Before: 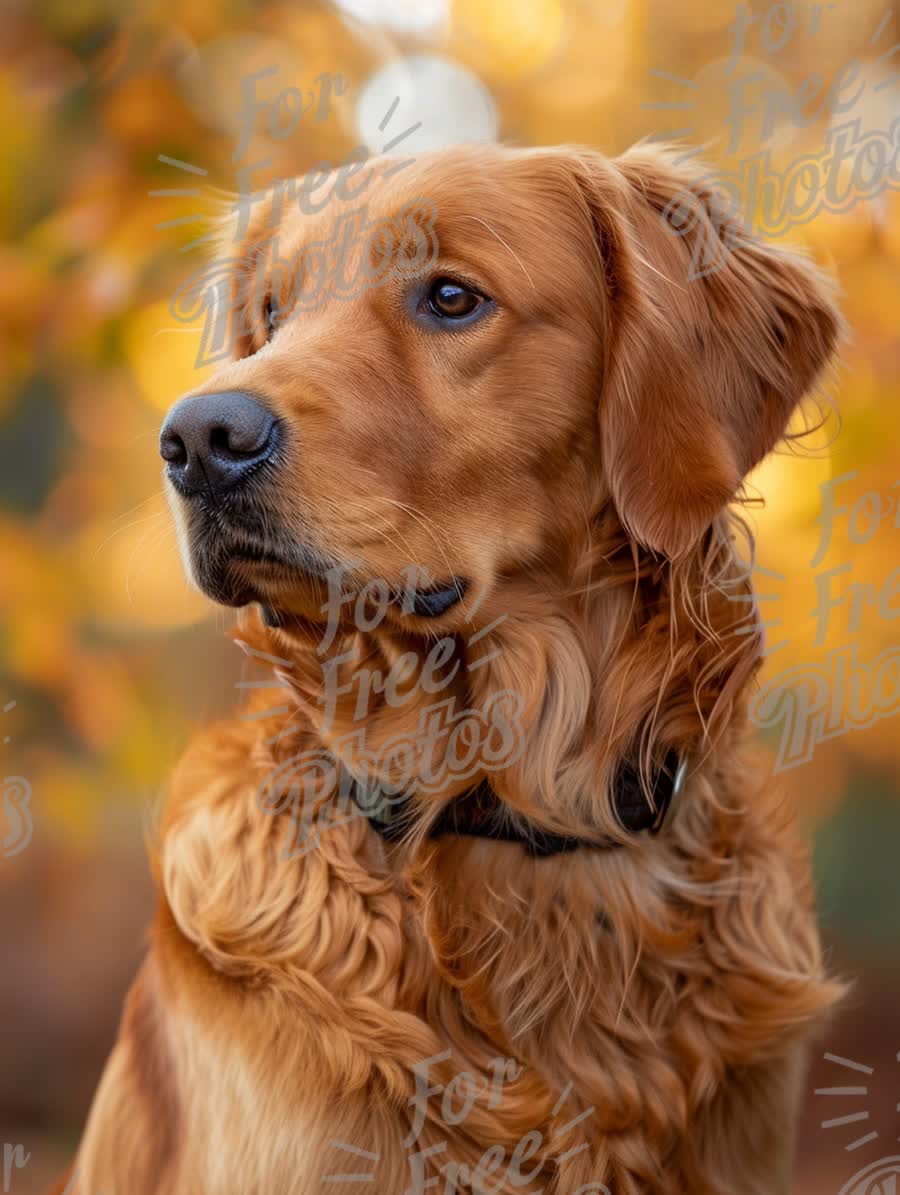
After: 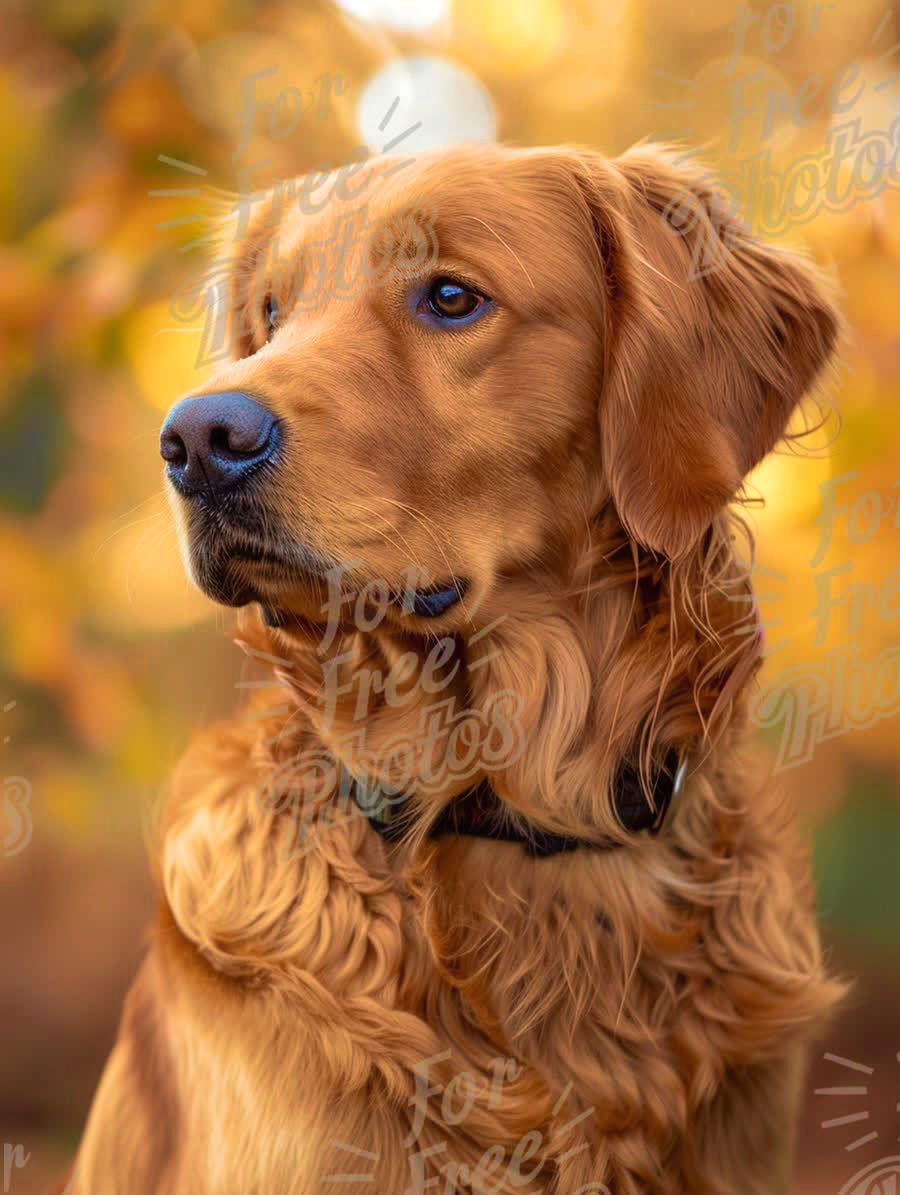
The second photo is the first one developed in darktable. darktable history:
exposure: black level correction 0, exposure 0.199 EV, compensate highlight preservation false
contrast equalizer: y [[0.5, 0.5, 0.501, 0.63, 0.504, 0.5], [0.5 ×6], [0.5 ×6], [0 ×6], [0 ×6]], mix -0.282
velvia: strength 73.65%
